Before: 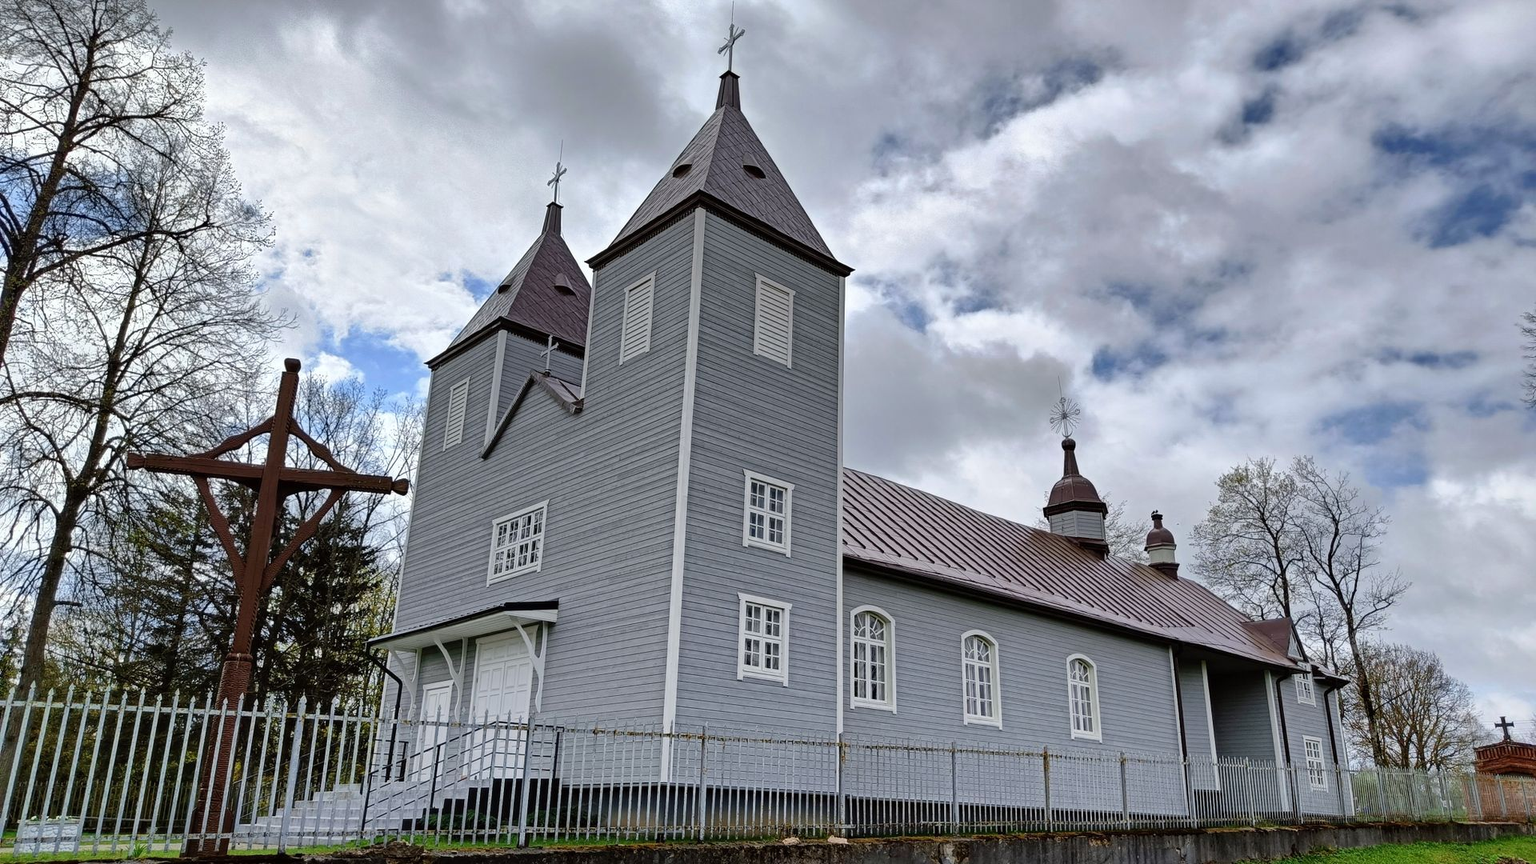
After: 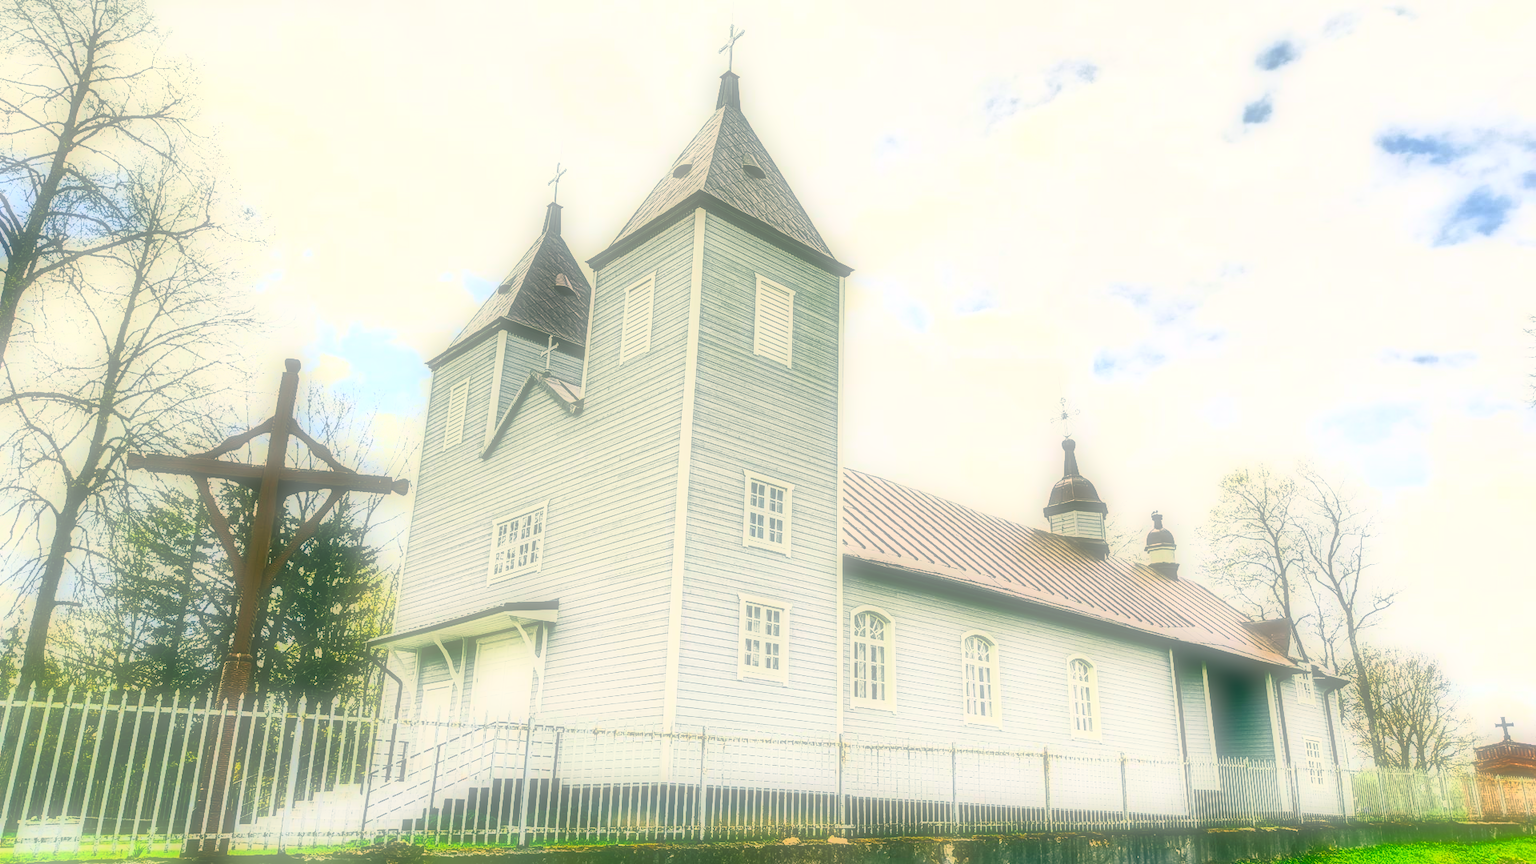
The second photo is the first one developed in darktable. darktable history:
exposure: black level correction 0, exposure 0.5 EV, compensate exposure bias true, compensate highlight preservation false
color correction: highlights a* 1.83, highlights b* 34.02, shadows a* -36.68, shadows b* -5.48
soften: on, module defaults
contrast brightness saturation: contrast 1, brightness 1, saturation 1
local contrast: on, module defaults
